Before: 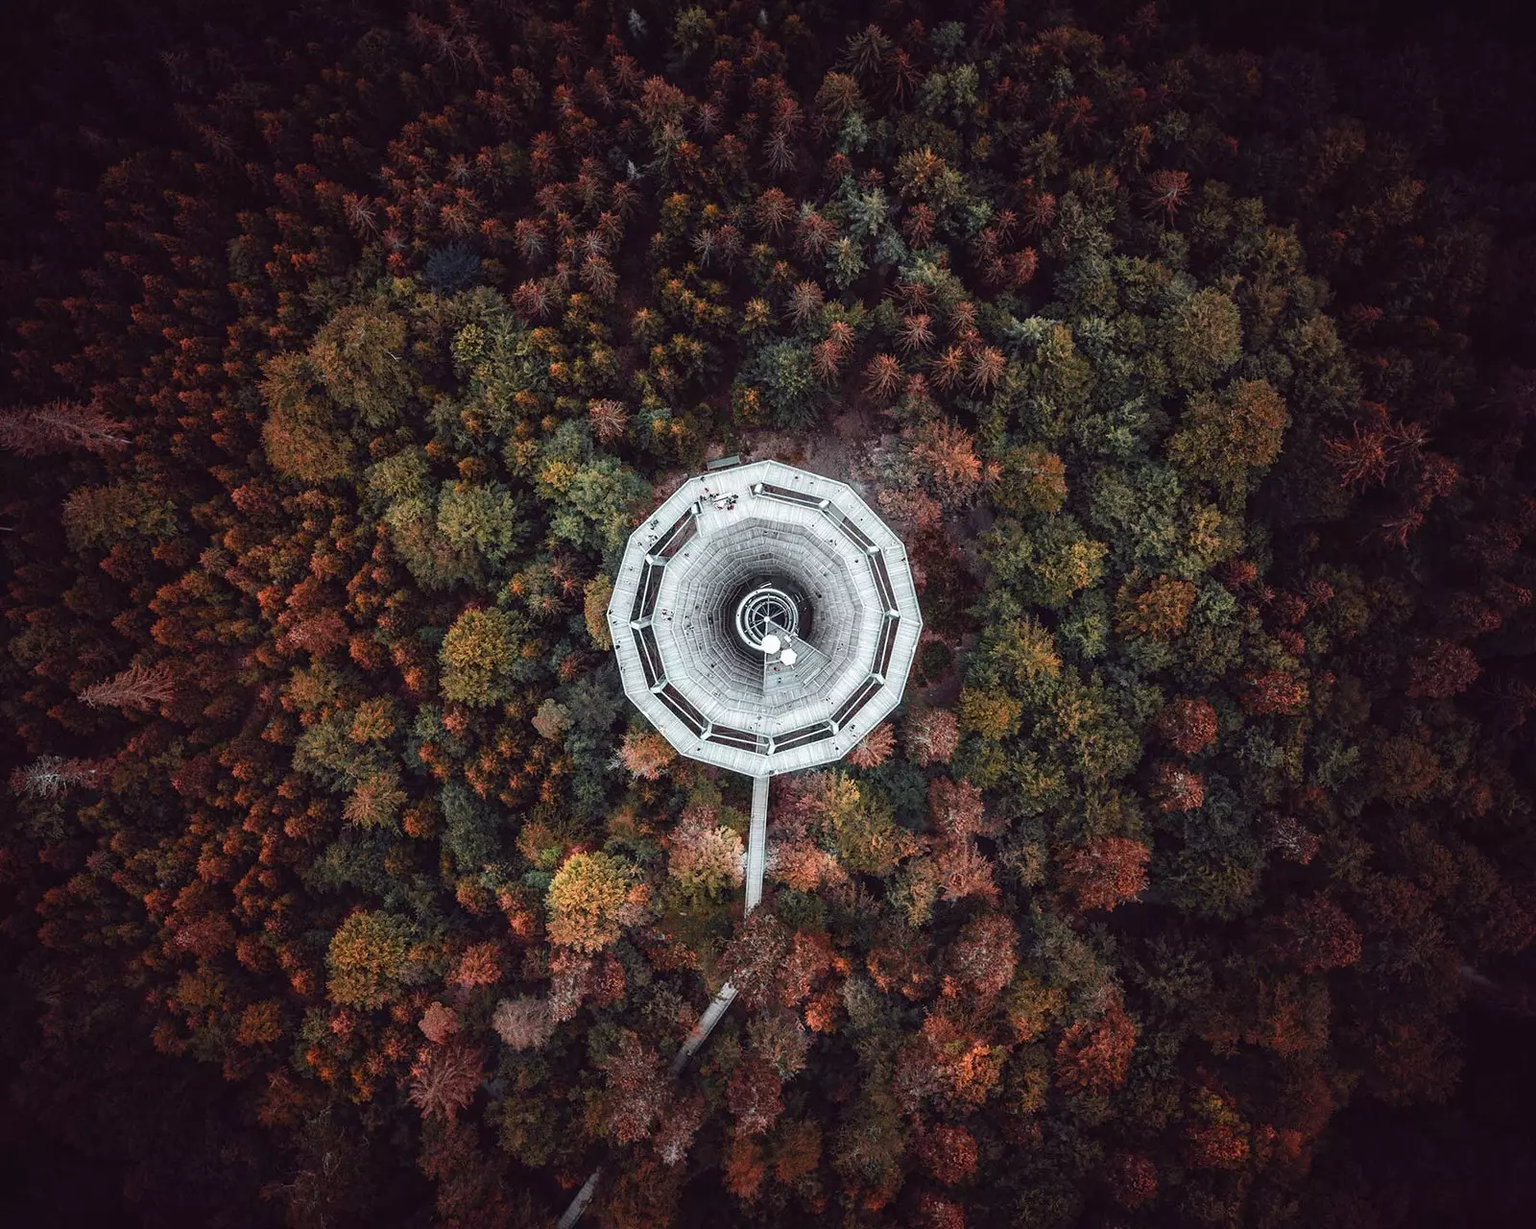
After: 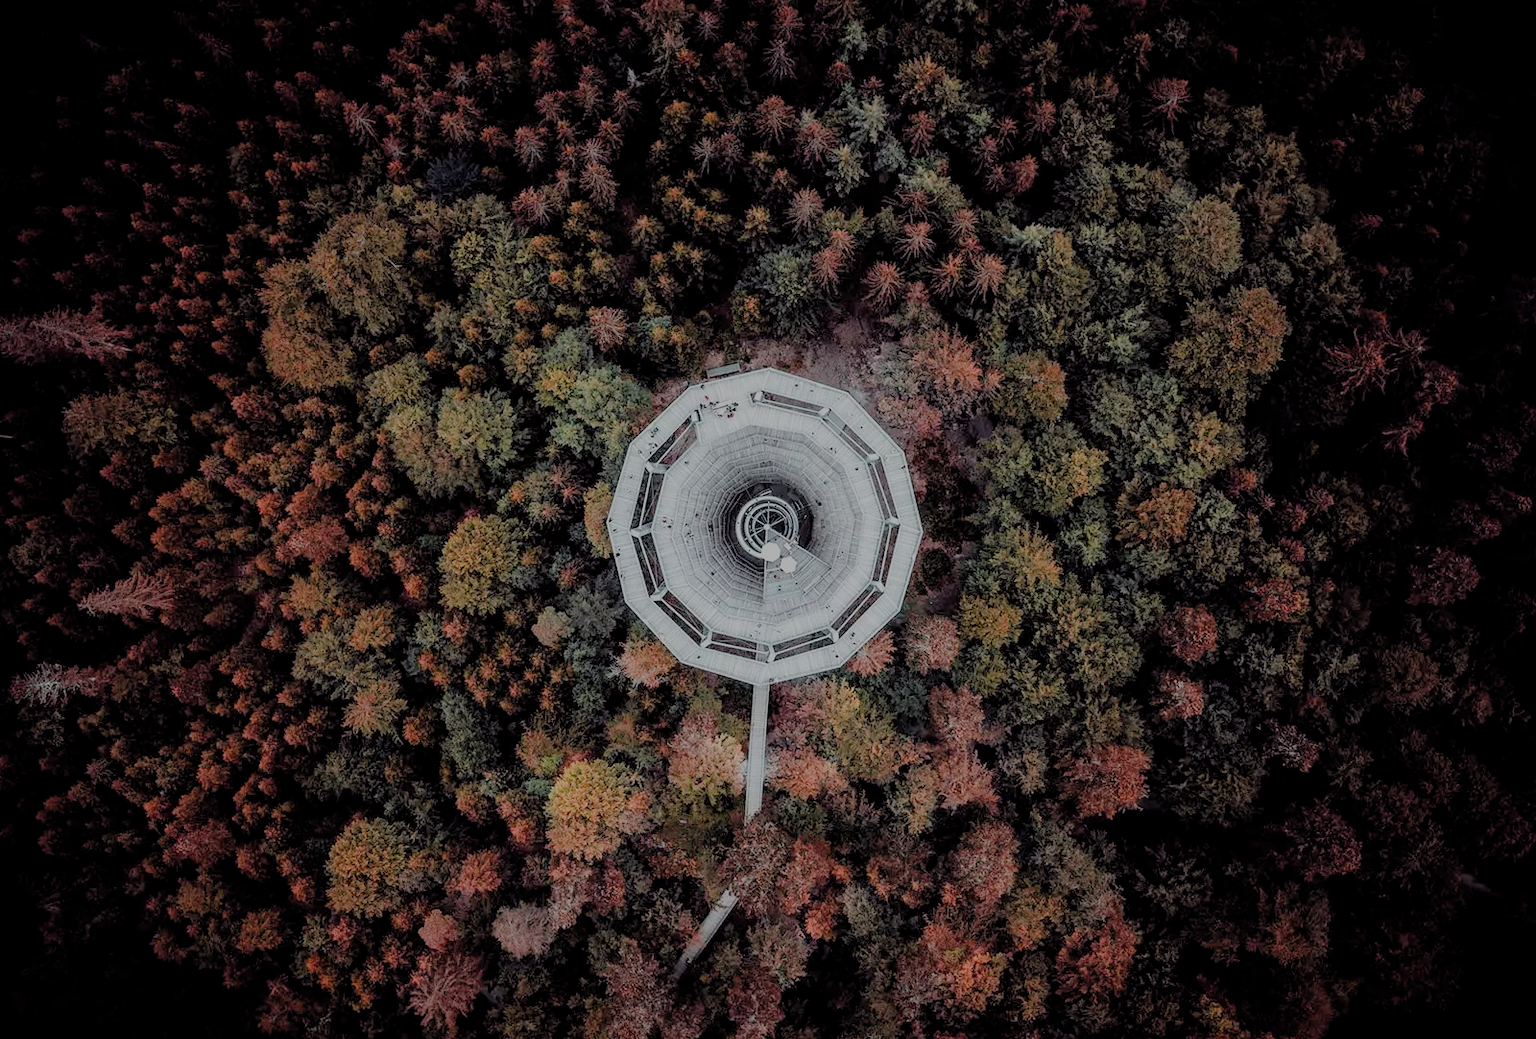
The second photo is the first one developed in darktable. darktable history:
filmic rgb: black relative exposure -4.46 EV, white relative exposure 6.63 EV, hardness 1.89, contrast 0.515
crop: top 7.563%, bottom 7.76%
